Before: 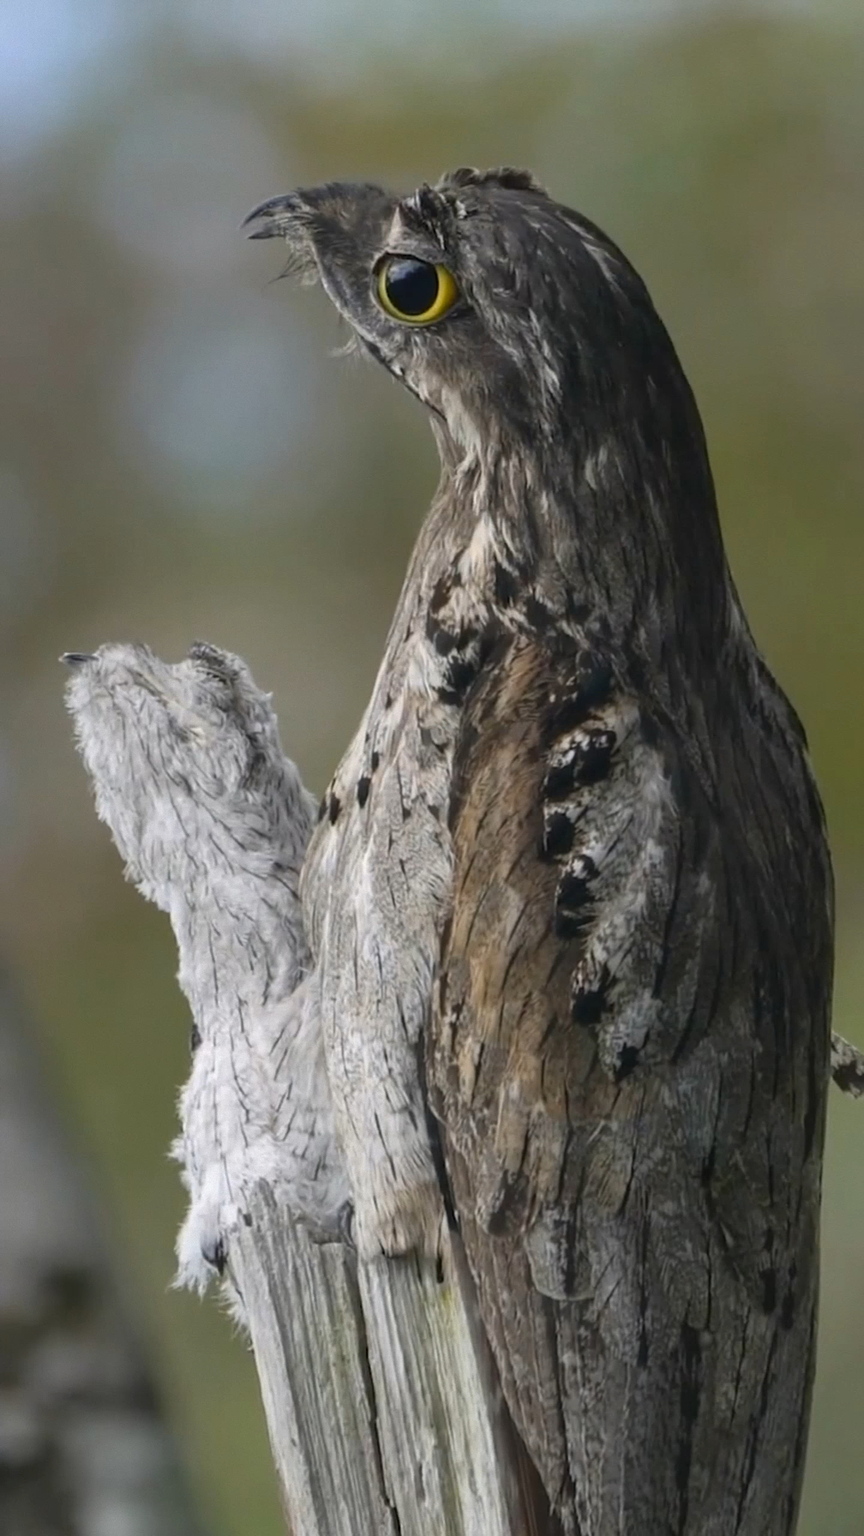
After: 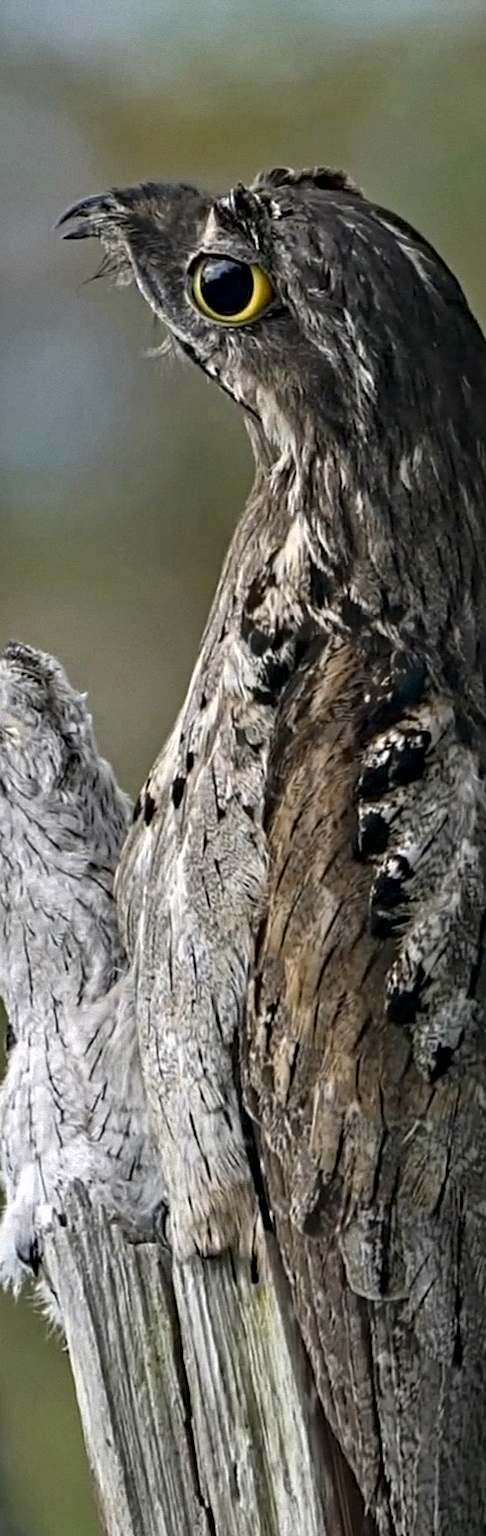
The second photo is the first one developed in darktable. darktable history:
crop: left 21.496%, right 22.254%
contrast equalizer: octaves 7, y [[0.5, 0.542, 0.583, 0.625, 0.667, 0.708], [0.5 ×6], [0.5 ×6], [0 ×6], [0 ×6]]
haze removal: compatibility mode true, adaptive false
